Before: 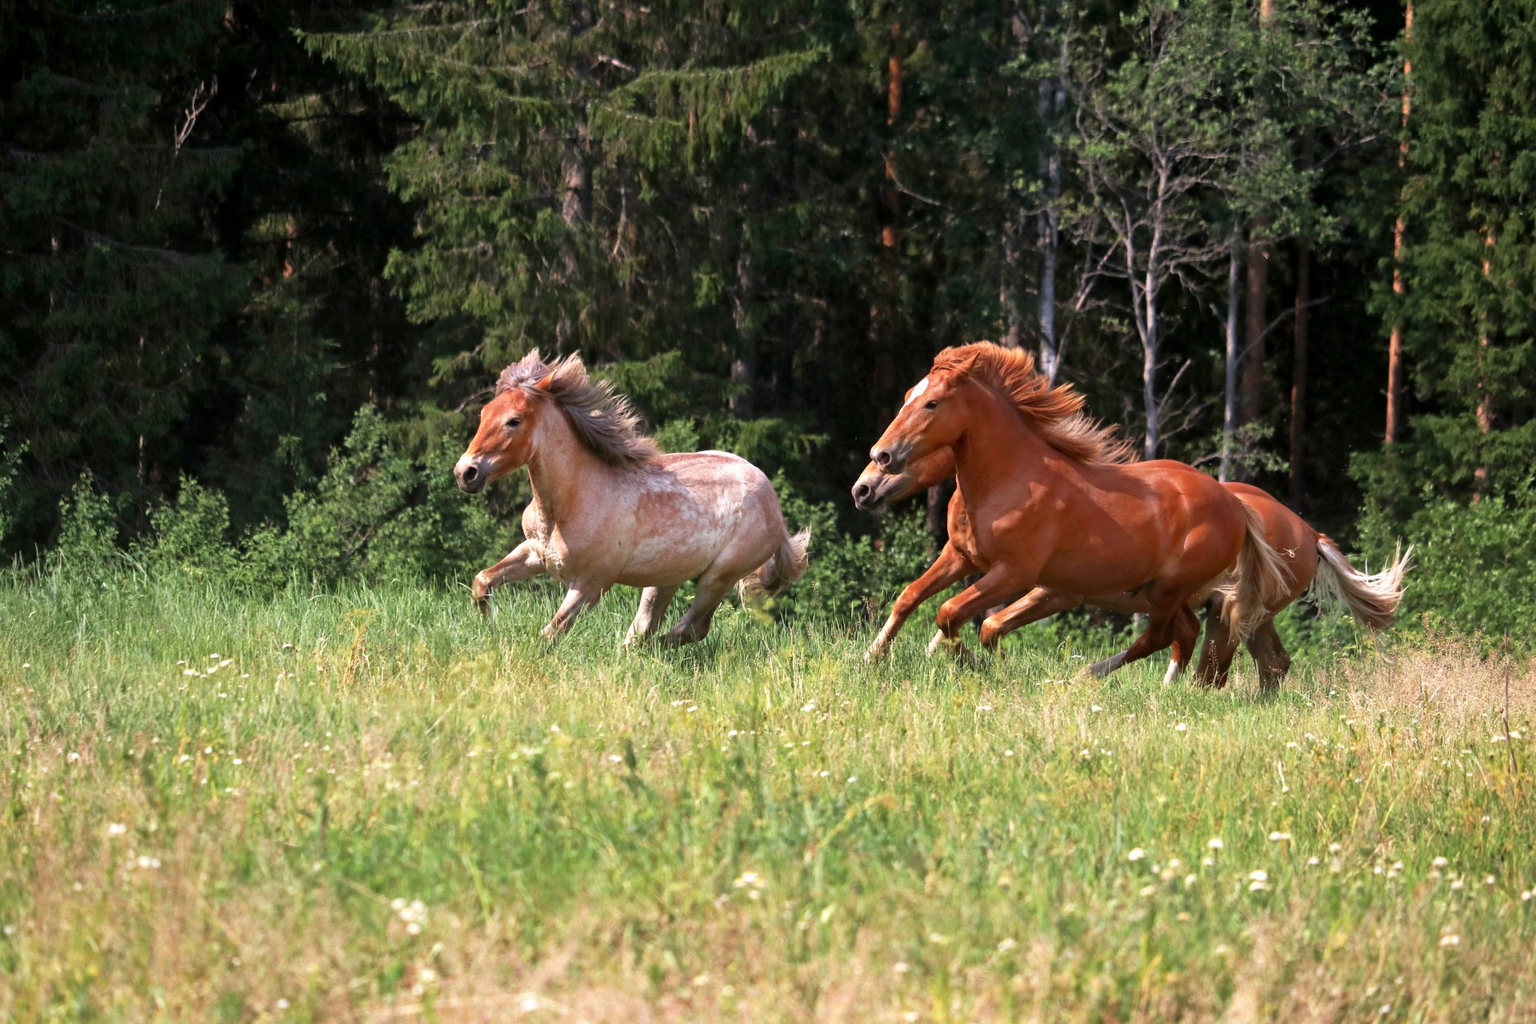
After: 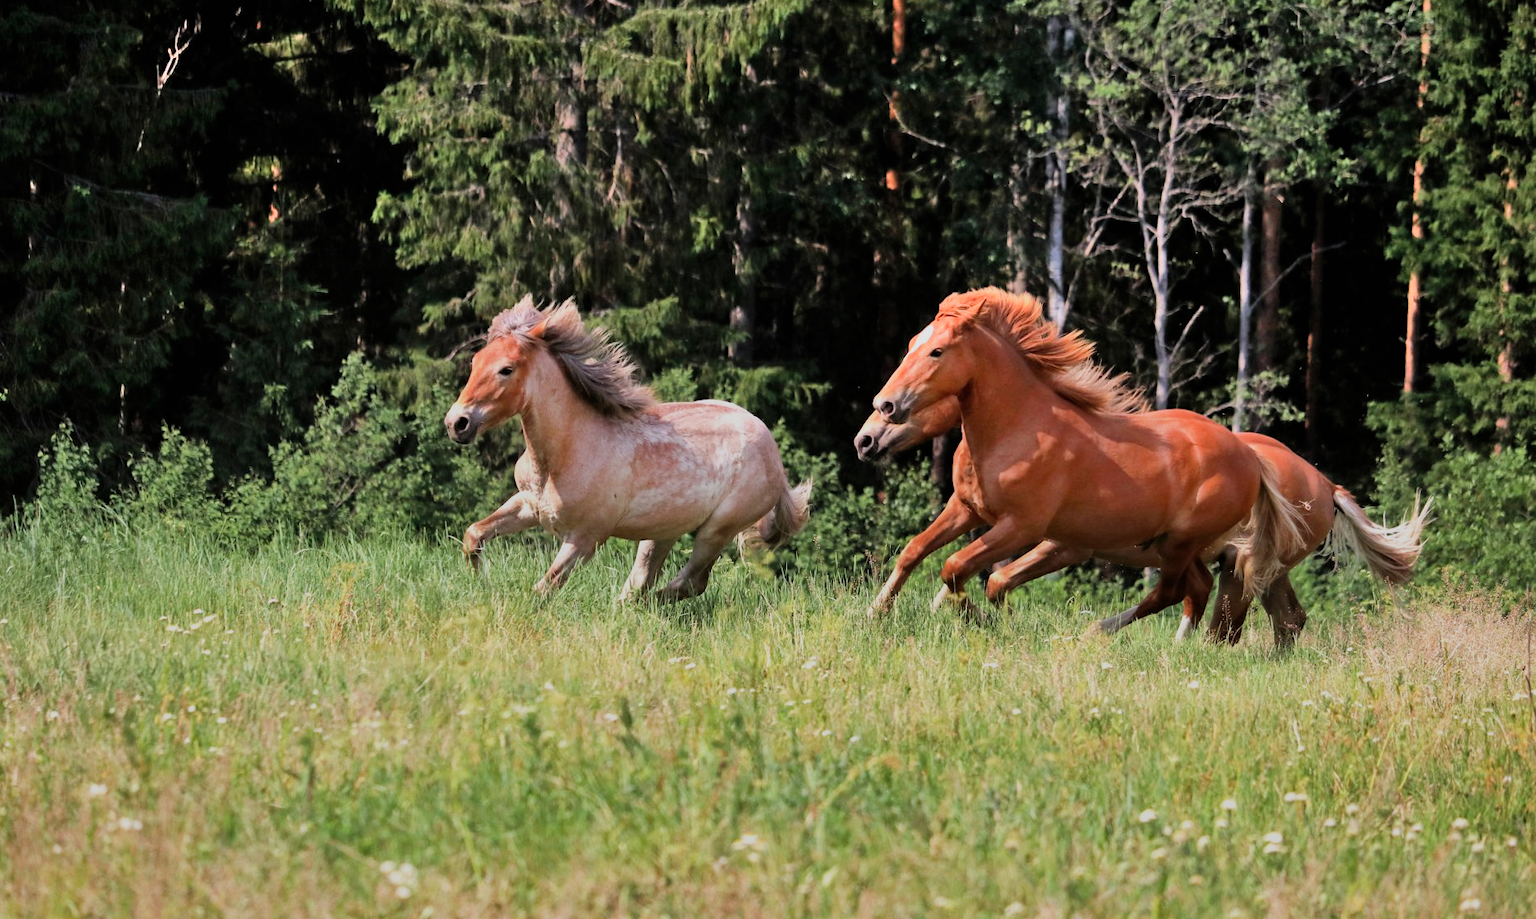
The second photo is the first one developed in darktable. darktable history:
shadows and highlights: low approximation 0.01, soften with gaussian
white balance: emerald 1
filmic rgb: black relative exposure -7.65 EV, white relative exposure 4.56 EV, hardness 3.61
crop: left 1.507%, top 6.147%, right 1.379%, bottom 6.637%
